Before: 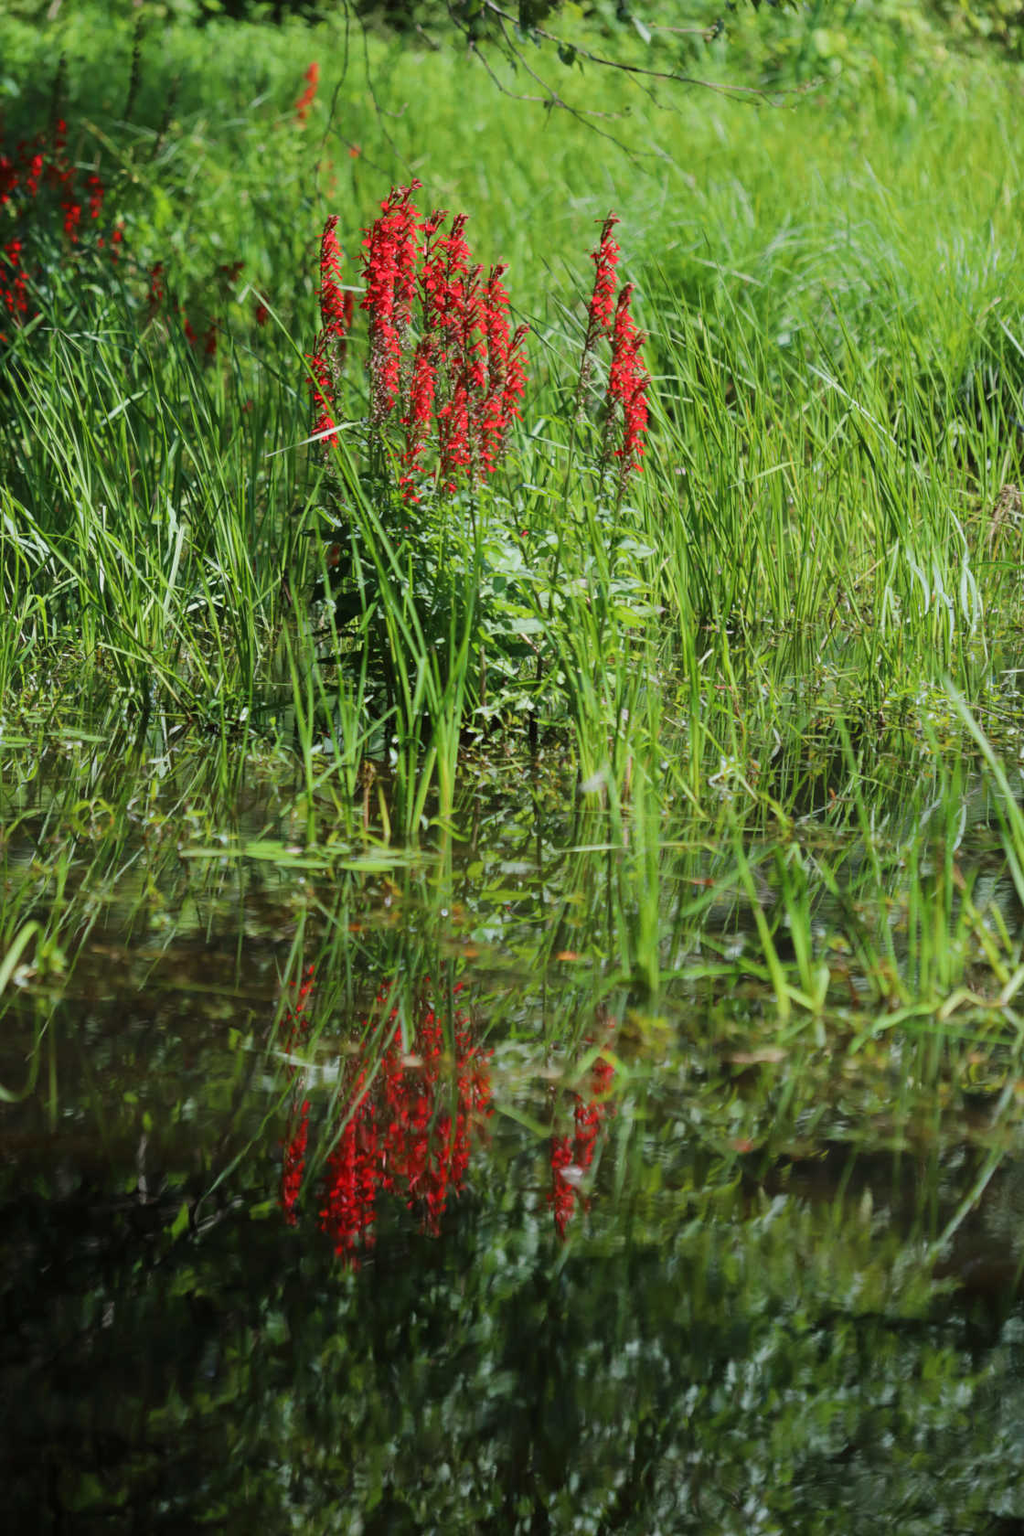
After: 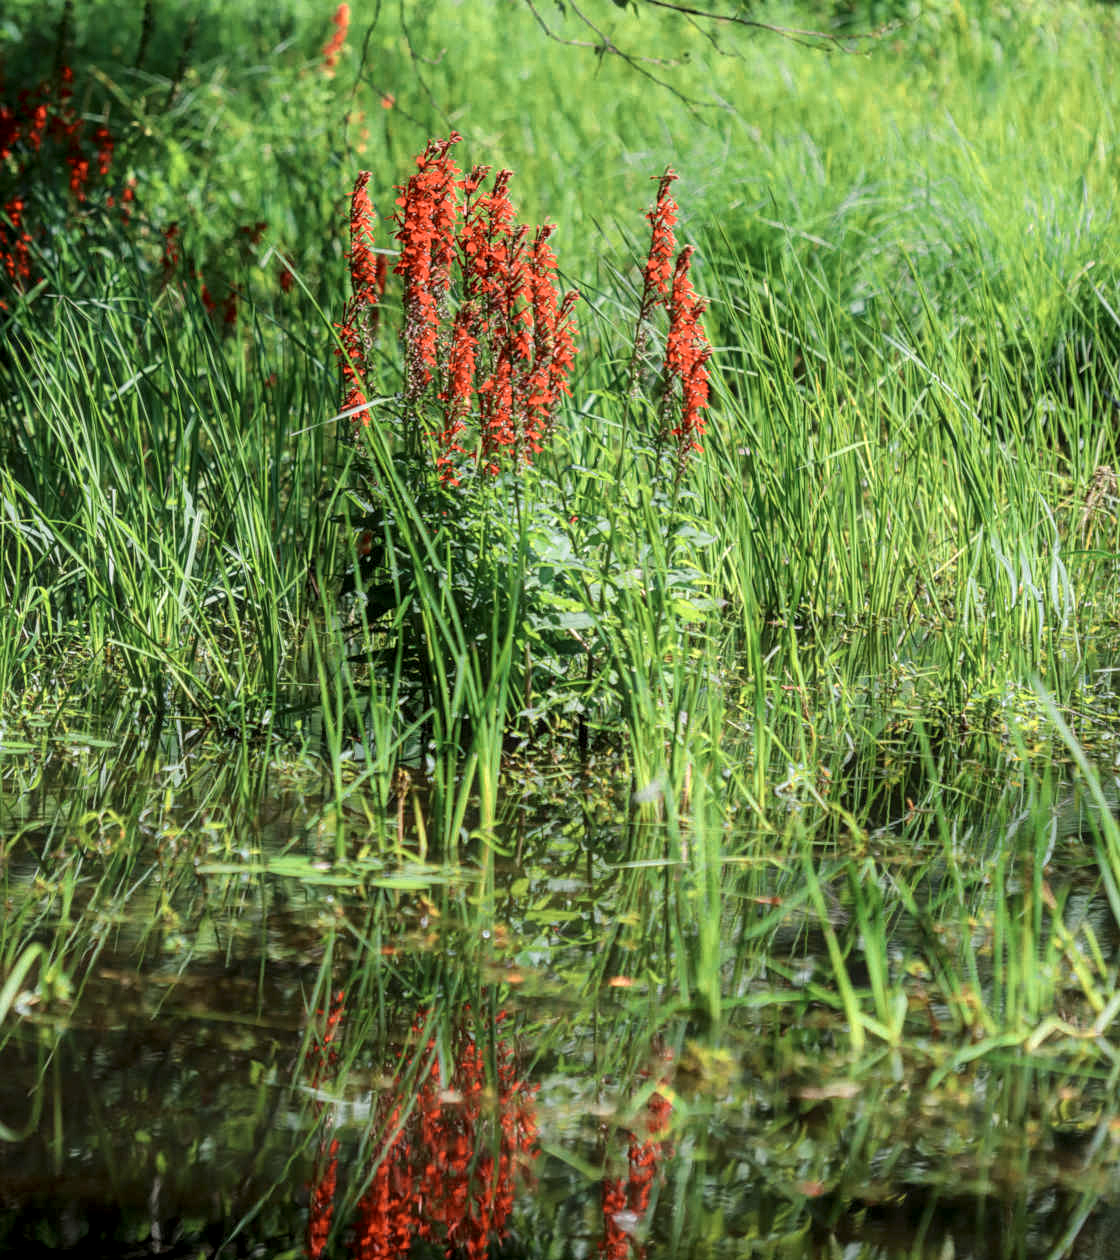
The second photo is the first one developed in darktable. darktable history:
color zones: curves: ch0 [(0.018, 0.548) (0.224, 0.64) (0.425, 0.447) (0.675, 0.575) (0.732, 0.579)]; ch1 [(0.066, 0.487) (0.25, 0.5) (0.404, 0.43) (0.75, 0.421) (0.956, 0.421)]; ch2 [(0.044, 0.561) (0.215, 0.465) (0.399, 0.544) (0.465, 0.548) (0.614, 0.447) (0.724, 0.43) (0.882, 0.623) (0.956, 0.632)]
contrast equalizer: y [[0.5, 0.486, 0.447, 0.446, 0.489, 0.5], [0.5 ×6], [0.5 ×6], [0 ×6], [0 ×6]]
crop: top 3.857%, bottom 21.132%
local contrast: detail 154%
